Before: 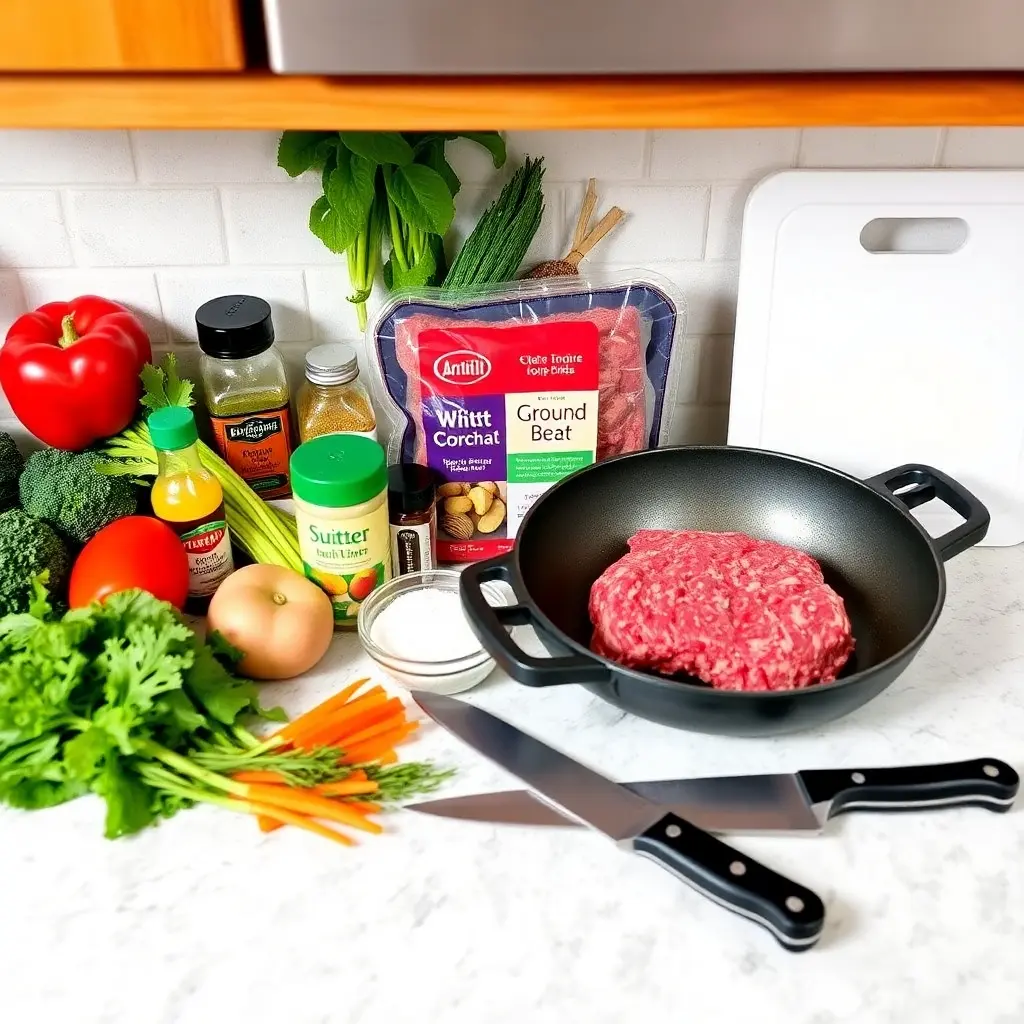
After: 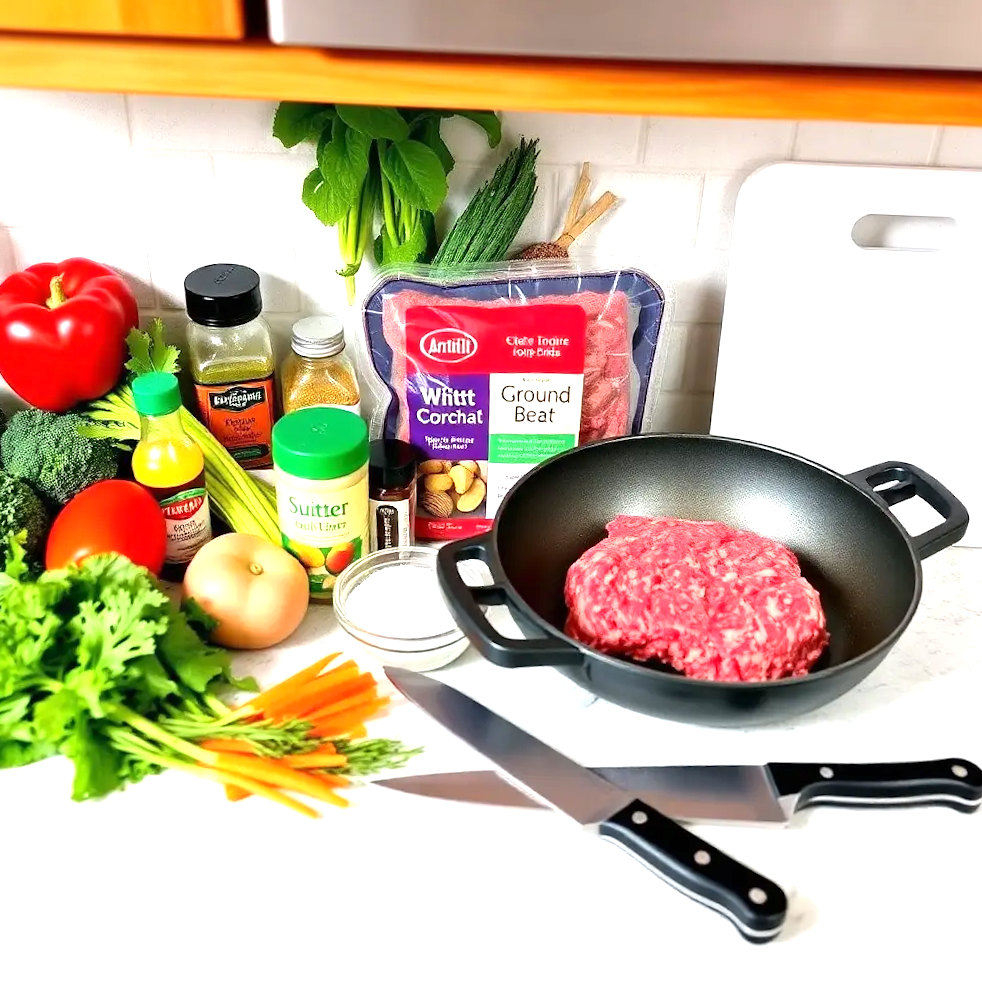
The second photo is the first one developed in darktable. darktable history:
exposure: black level correction 0, exposure 0.698 EV, compensate highlight preservation false
crop and rotate: angle -2.45°
